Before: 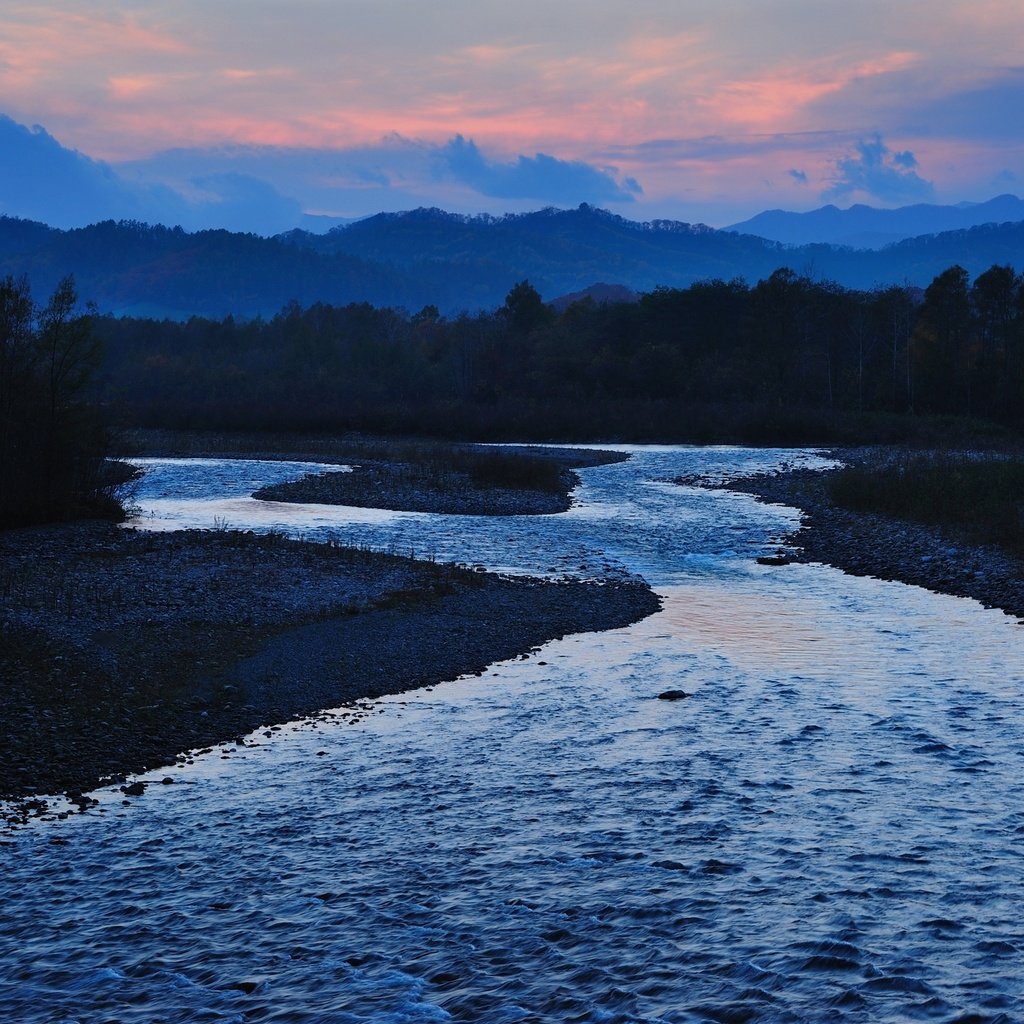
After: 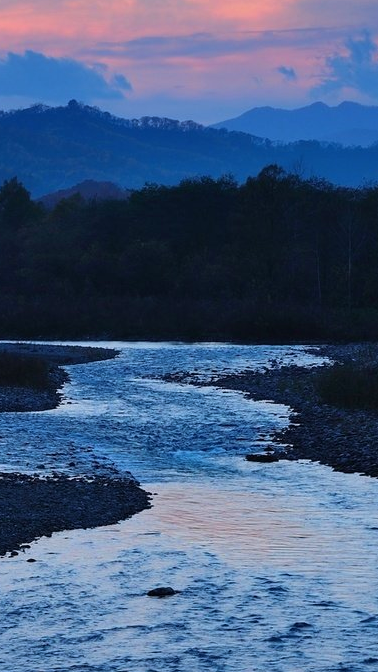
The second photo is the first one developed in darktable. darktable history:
velvia: on, module defaults
crop and rotate: left 49.936%, top 10.094%, right 13.136%, bottom 24.256%
